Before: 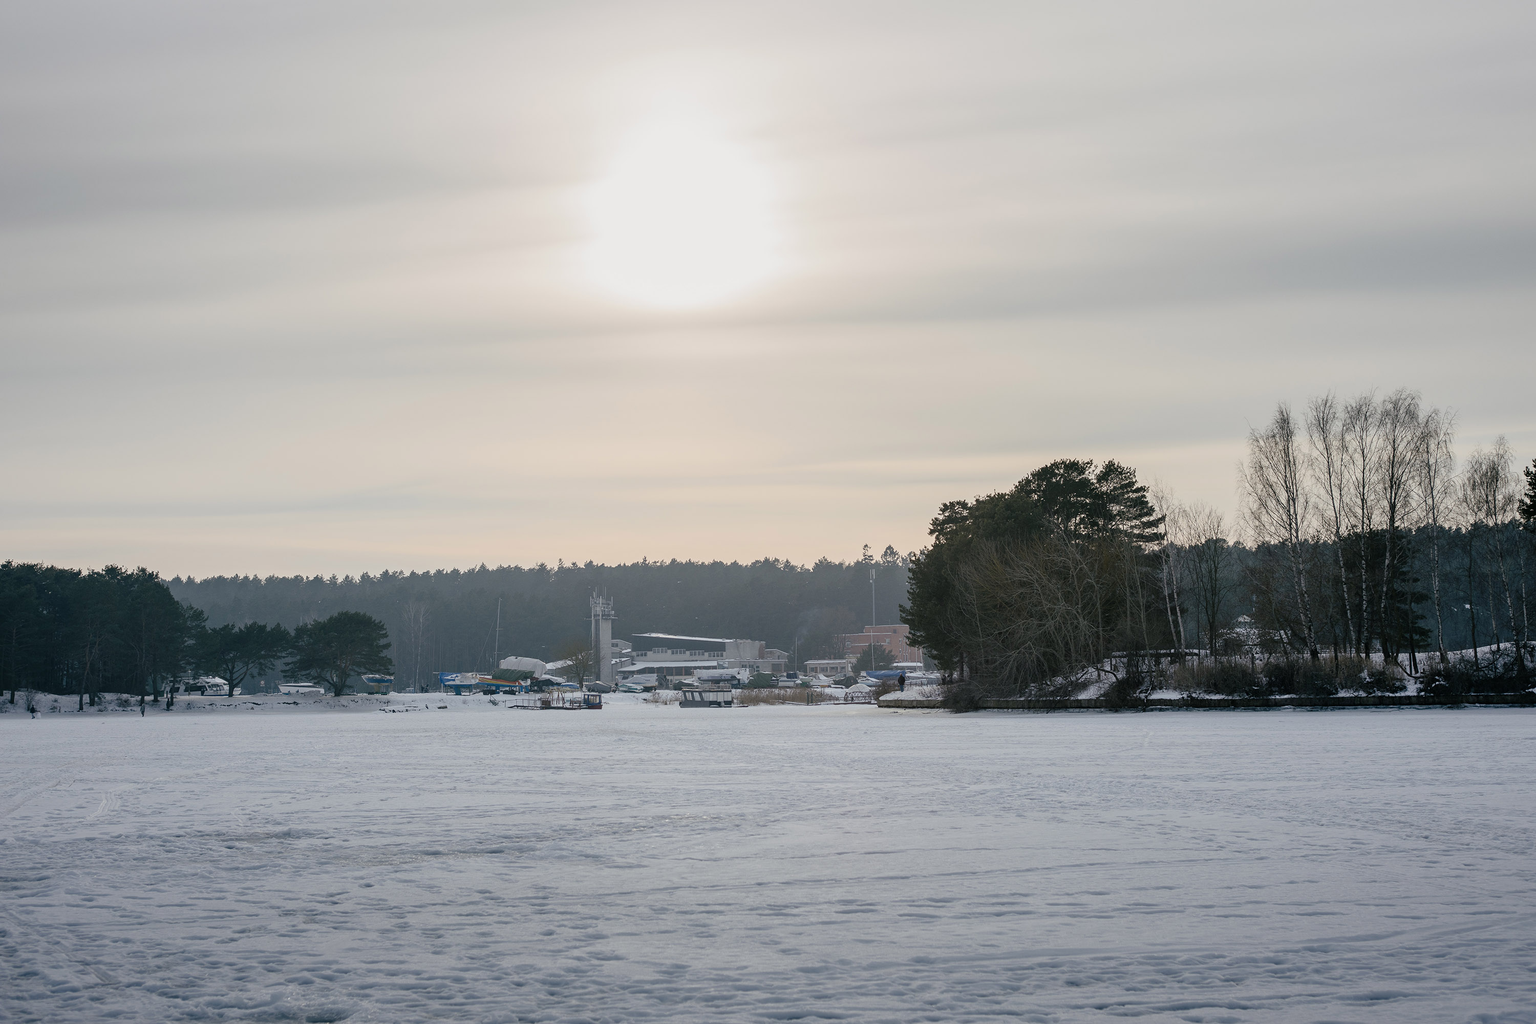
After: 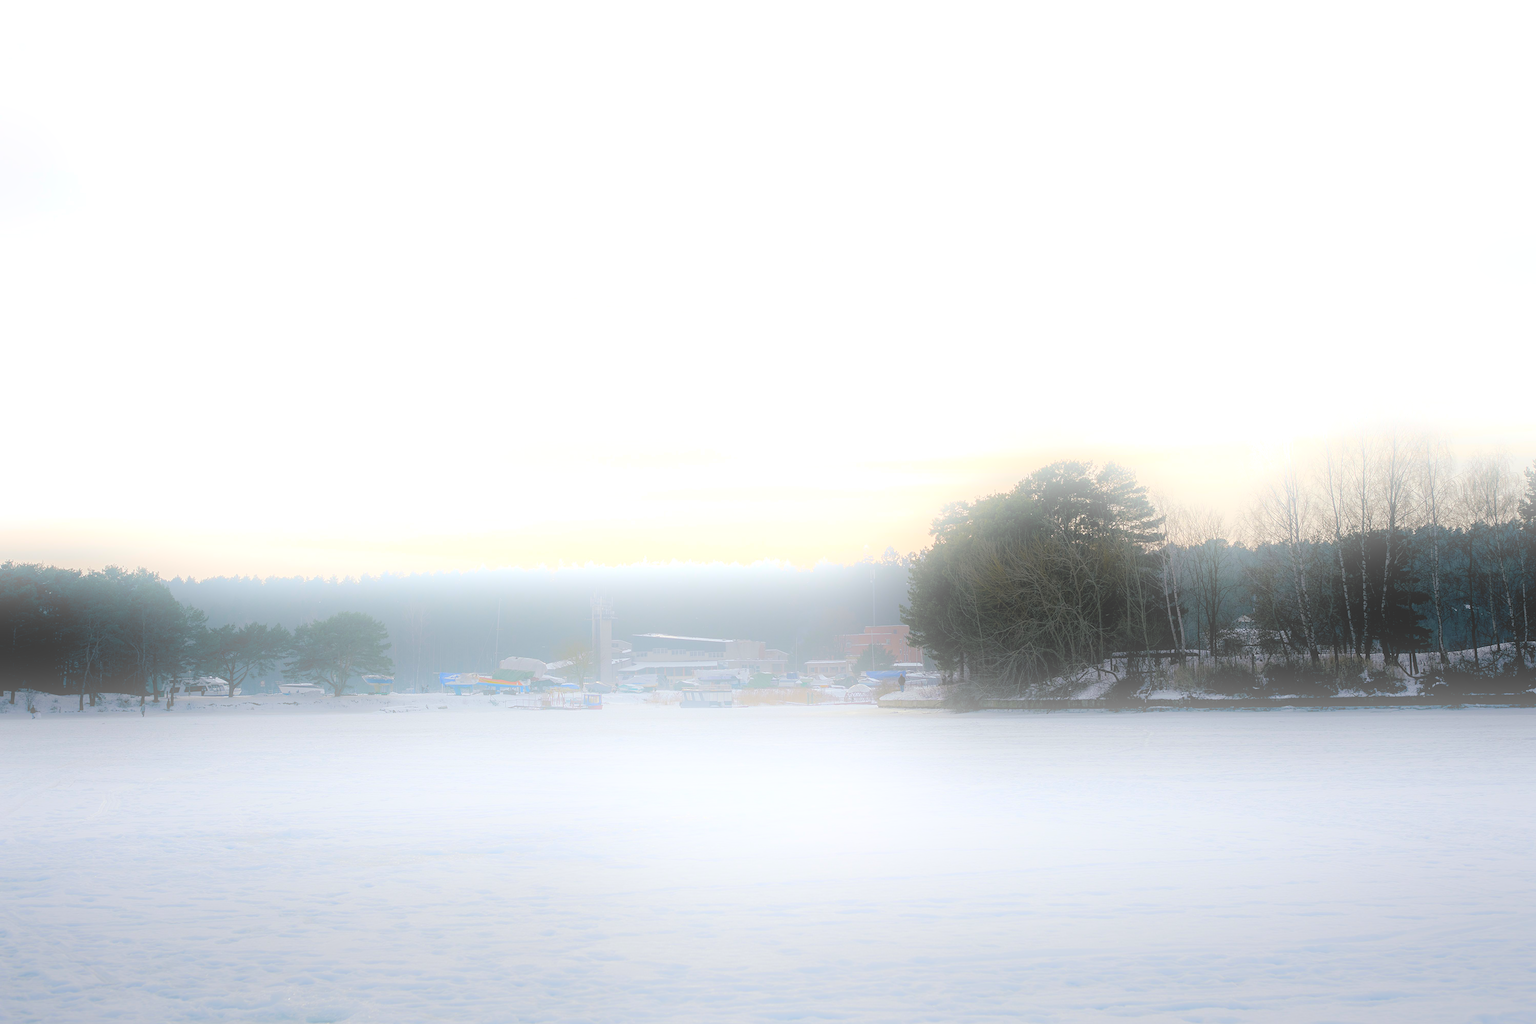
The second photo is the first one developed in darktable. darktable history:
base curve: curves: ch0 [(0, 0) (0.564, 0.291) (0.802, 0.731) (1, 1)]
color balance rgb: linear chroma grading › global chroma 15%, perceptual saturation grading › global saturation 30%
bloom: size 25%, threshold 5%, strength 90%
rgb levels: levels [[0.013, 0.434, 0.89], [0, 0.5, 1], [0, 0.5, 1]]
